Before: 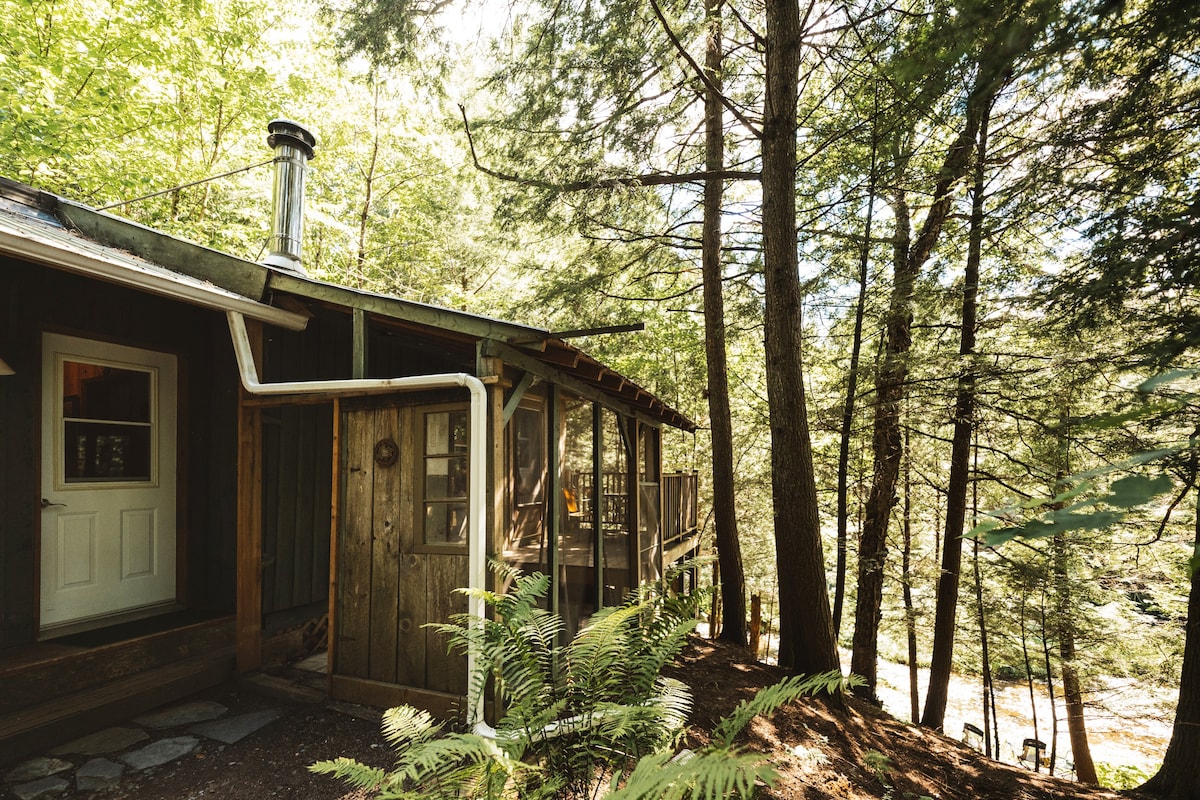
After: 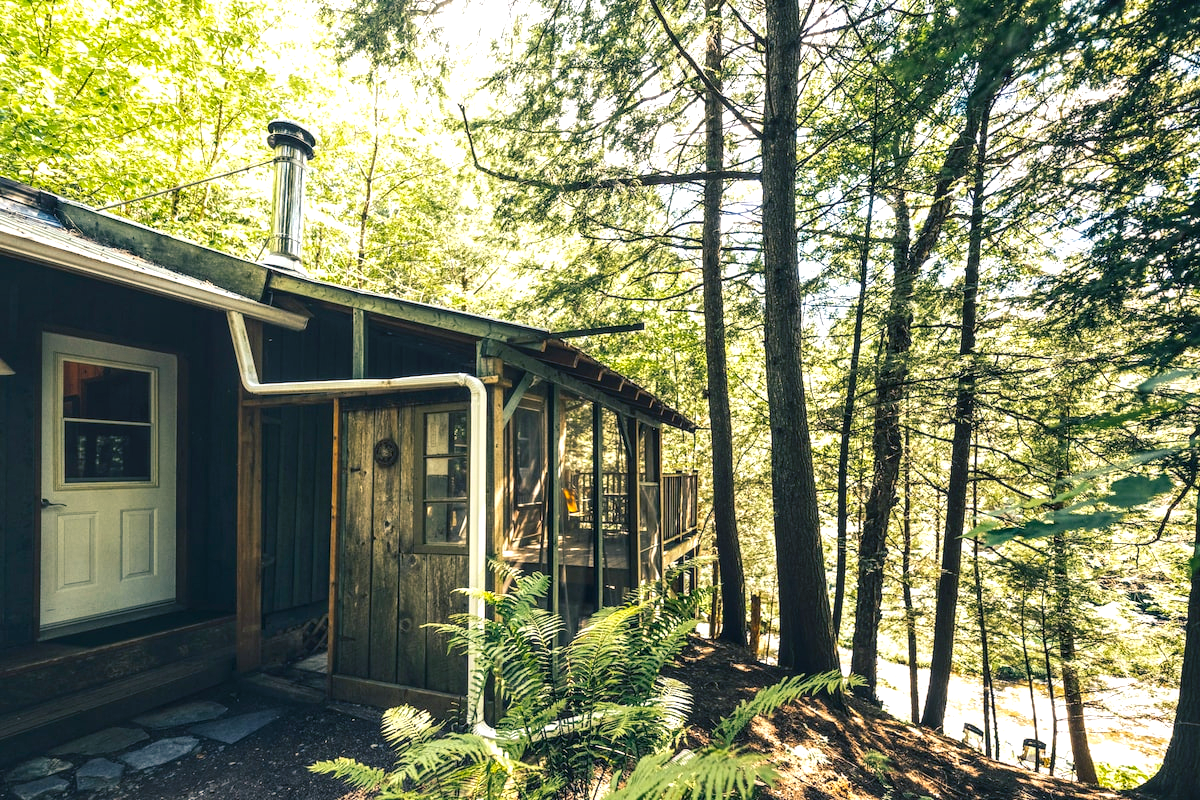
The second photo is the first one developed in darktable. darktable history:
shadows and highlights: shadows -9.56, white point adjustment 1.42, highlights 9.8
color balance rgb: shadows lift › luminance -40.874%, shadows lift › chroma 14.26%, shadows lift › hue 257.03°, linear chroma grading › shadows -2.716%, linear chroma grading › highlights -4.545%, perceptual saturation grading › global saturation 19.615%, perceptual brilliance grading › highlights 9.925%, perceptual brilliance grading › mid-tones 5.694%, contrast -10.293%
exposure: exposure 0.337 EV, compensate highlight preservation false
local contrast: detail 130%
